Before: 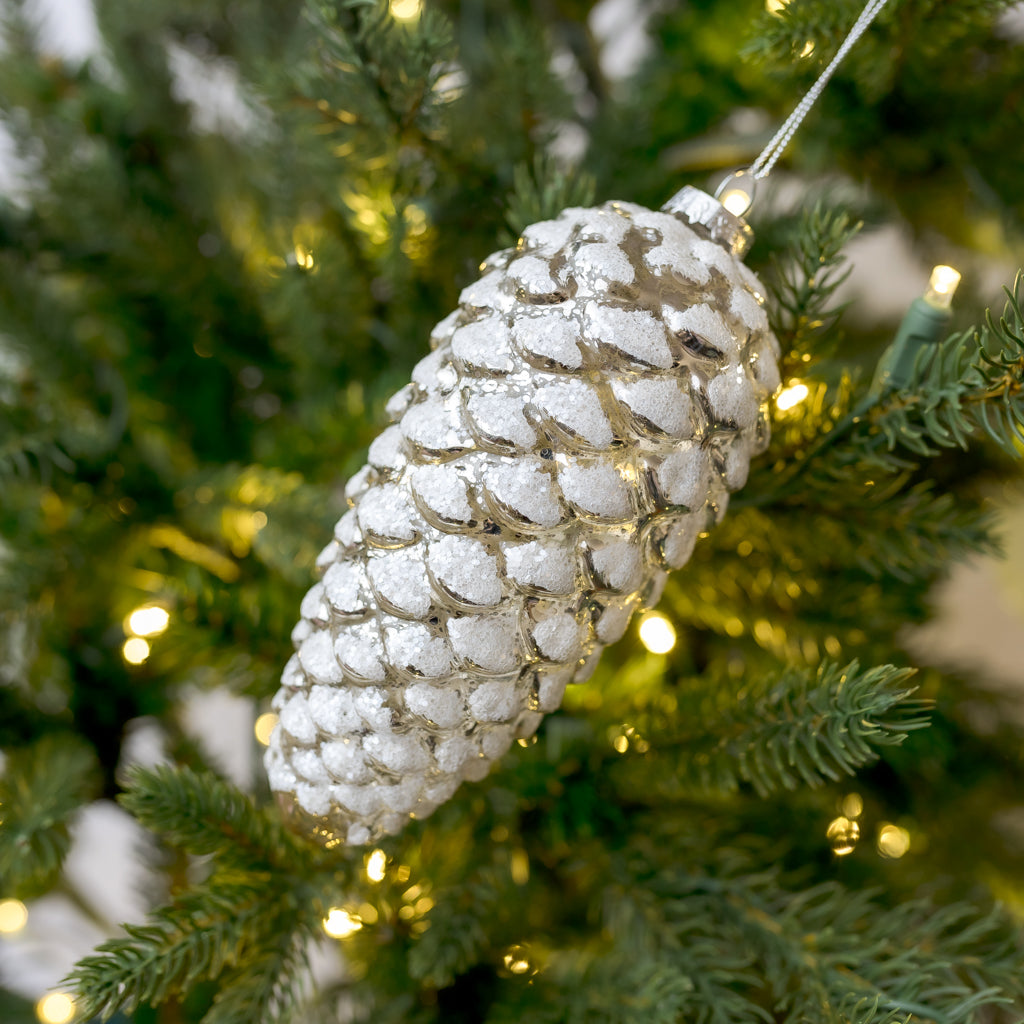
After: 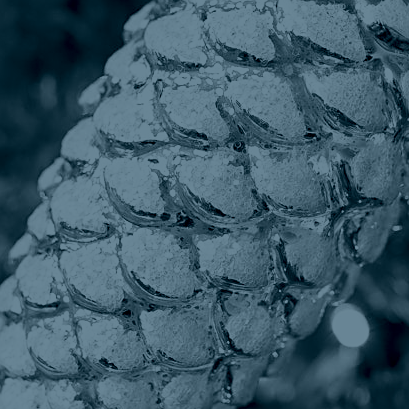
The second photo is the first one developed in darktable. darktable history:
base curve: curves: ch0 [(0, 0) (0.557, 0.834) (1, 1)]
crop: left 30%, top 30%, right 30%, bottom 30%
exposure: exposure -0.293 EV, compensate highlight preservation false
sharpen: on, module defaults
haze removal: adaptive false
color balance rgb: linear chroma grading › global chroma 15%, perceptual saturation grading › global saturation 30%
colorize: hue 194.4°, saturation 29%, source mix 61.75%, lightness 3.98%, version 1
color calibration: illuminant as shot in camera, x 0.358, y 0.373, temperature 4628.91 K
